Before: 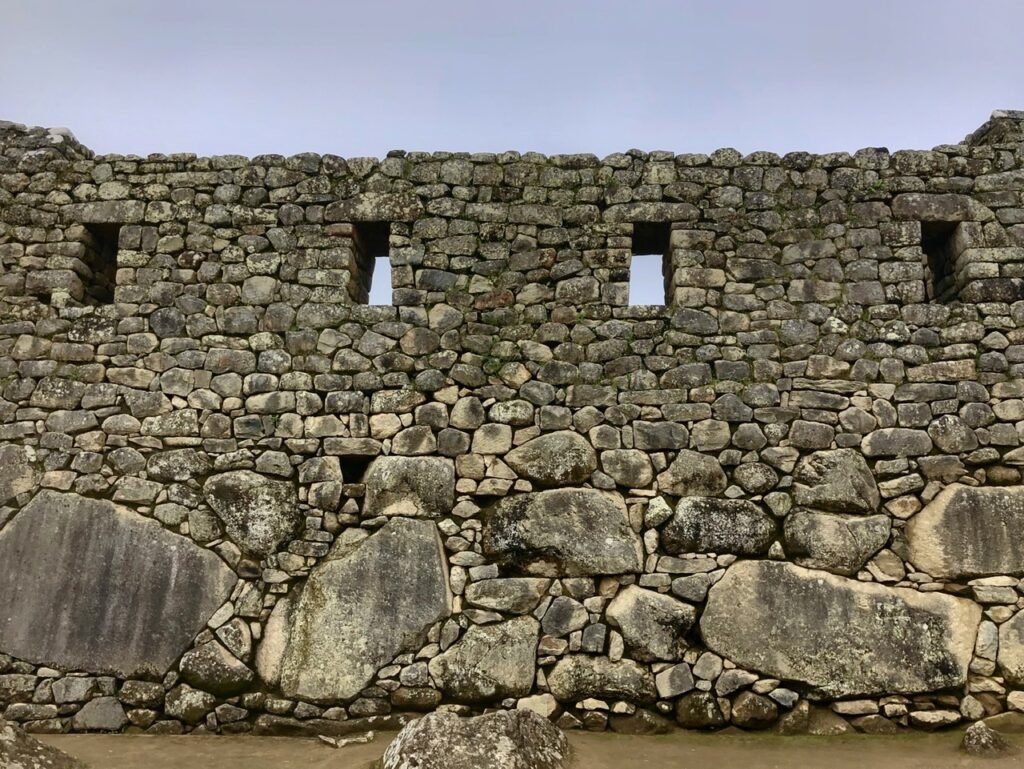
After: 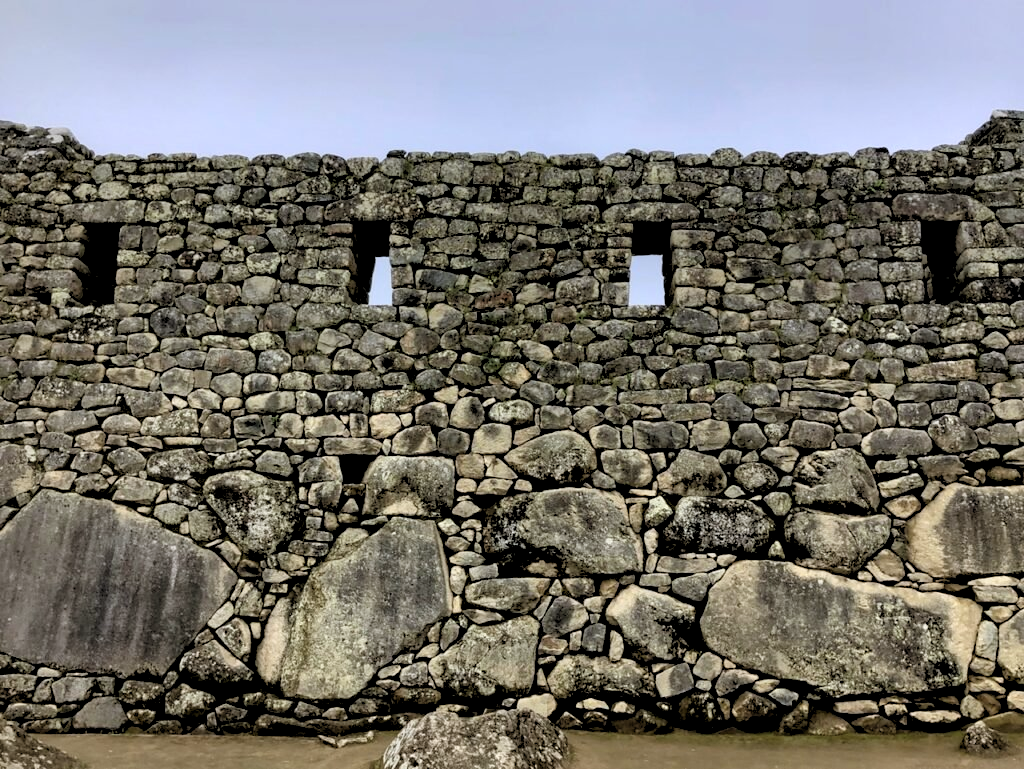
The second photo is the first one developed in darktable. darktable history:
white balance: red 0.983, blue 1.036
rgb levels: levels [[0.029, 0.461, 0.922], [0, 0.5, 1], [0, 0.5, 1]]
